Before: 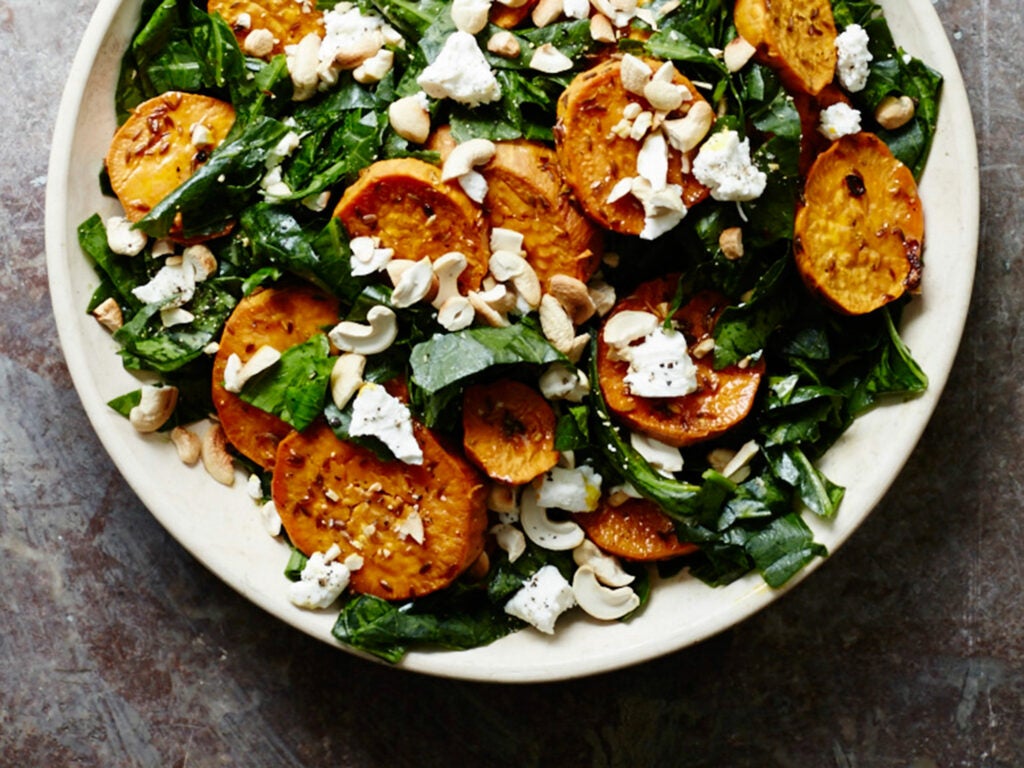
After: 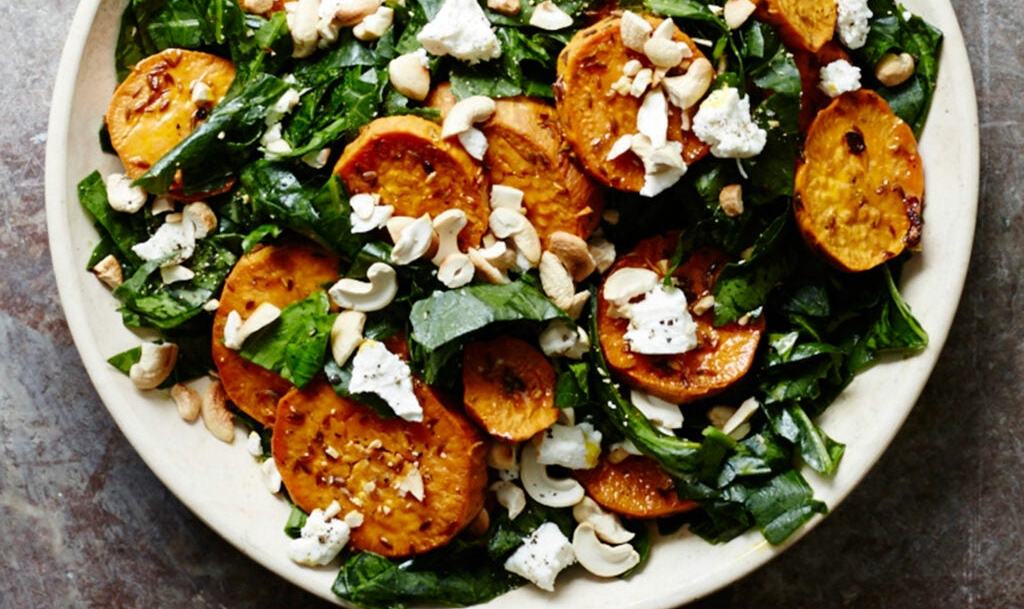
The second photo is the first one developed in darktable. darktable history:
exposure: exposure 0.02 EV, compensate highlight preservation false
crop and rotate: top 5.667%, bottom 14.937%
